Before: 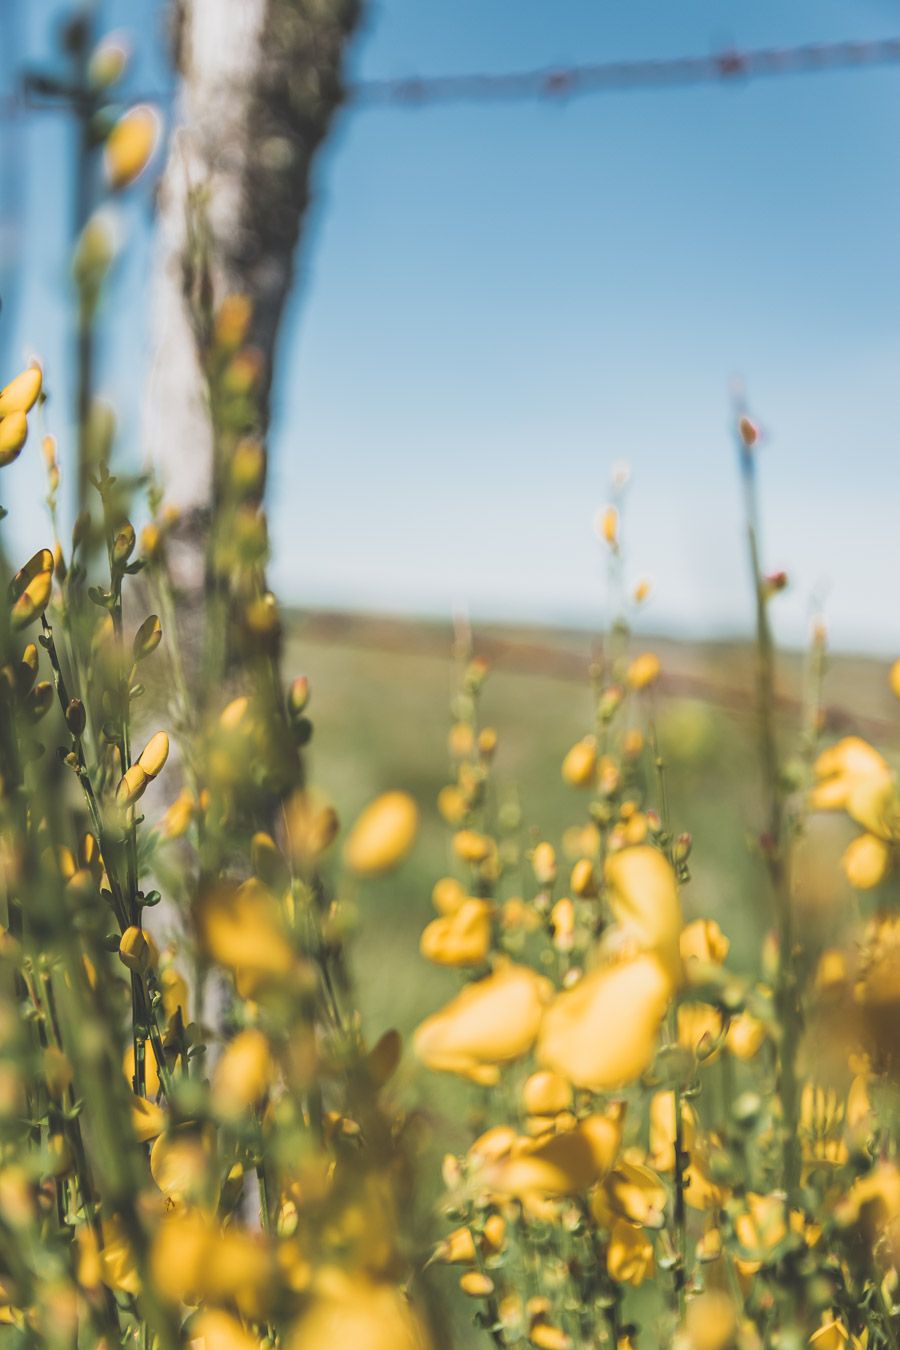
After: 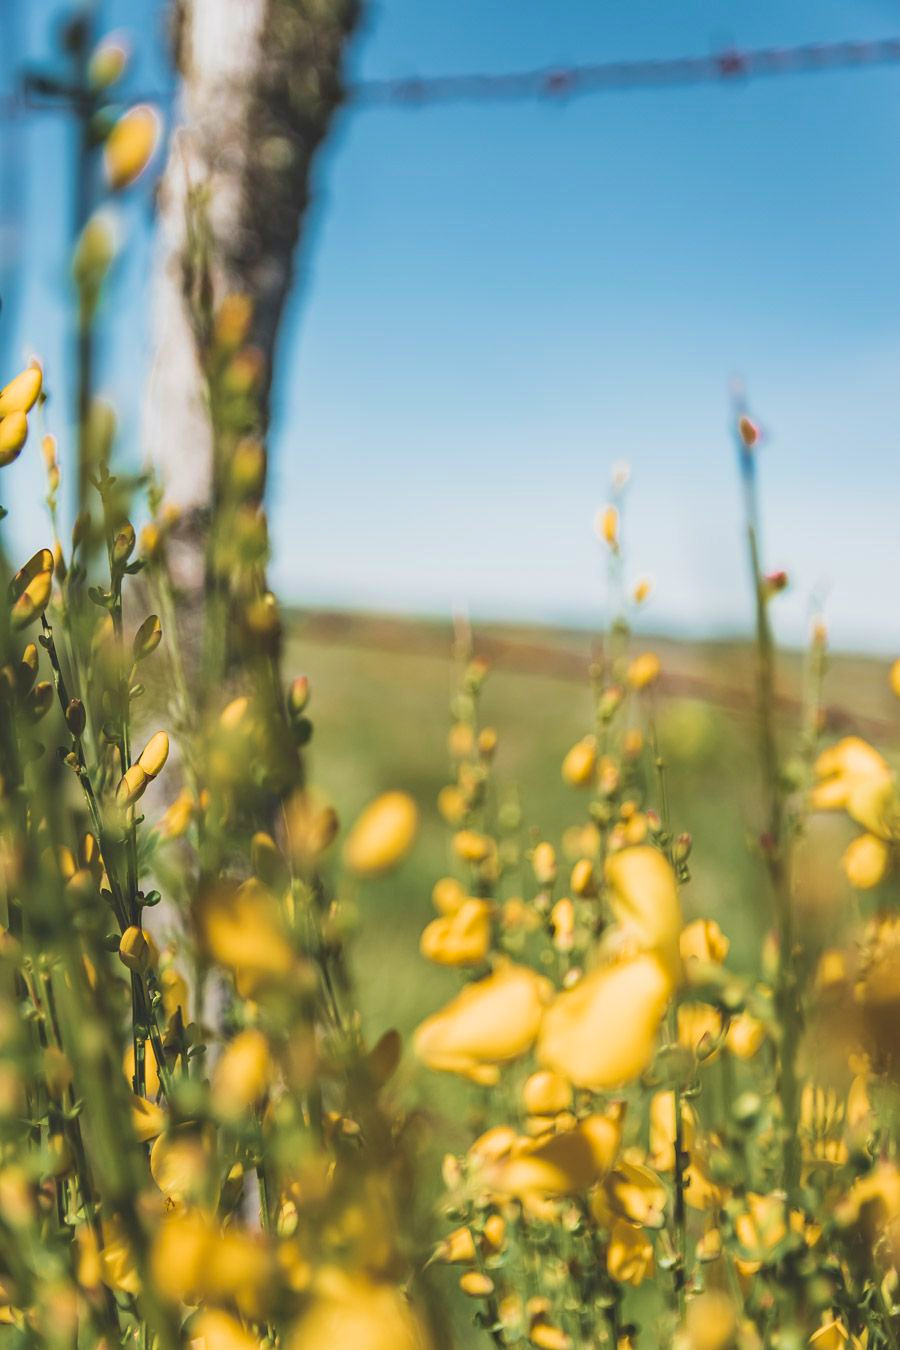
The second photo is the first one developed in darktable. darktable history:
velvia: on, module defaults
exposure: exposure 0.014 EV, compensate highlight preservation false
haze removal: adaptive false
